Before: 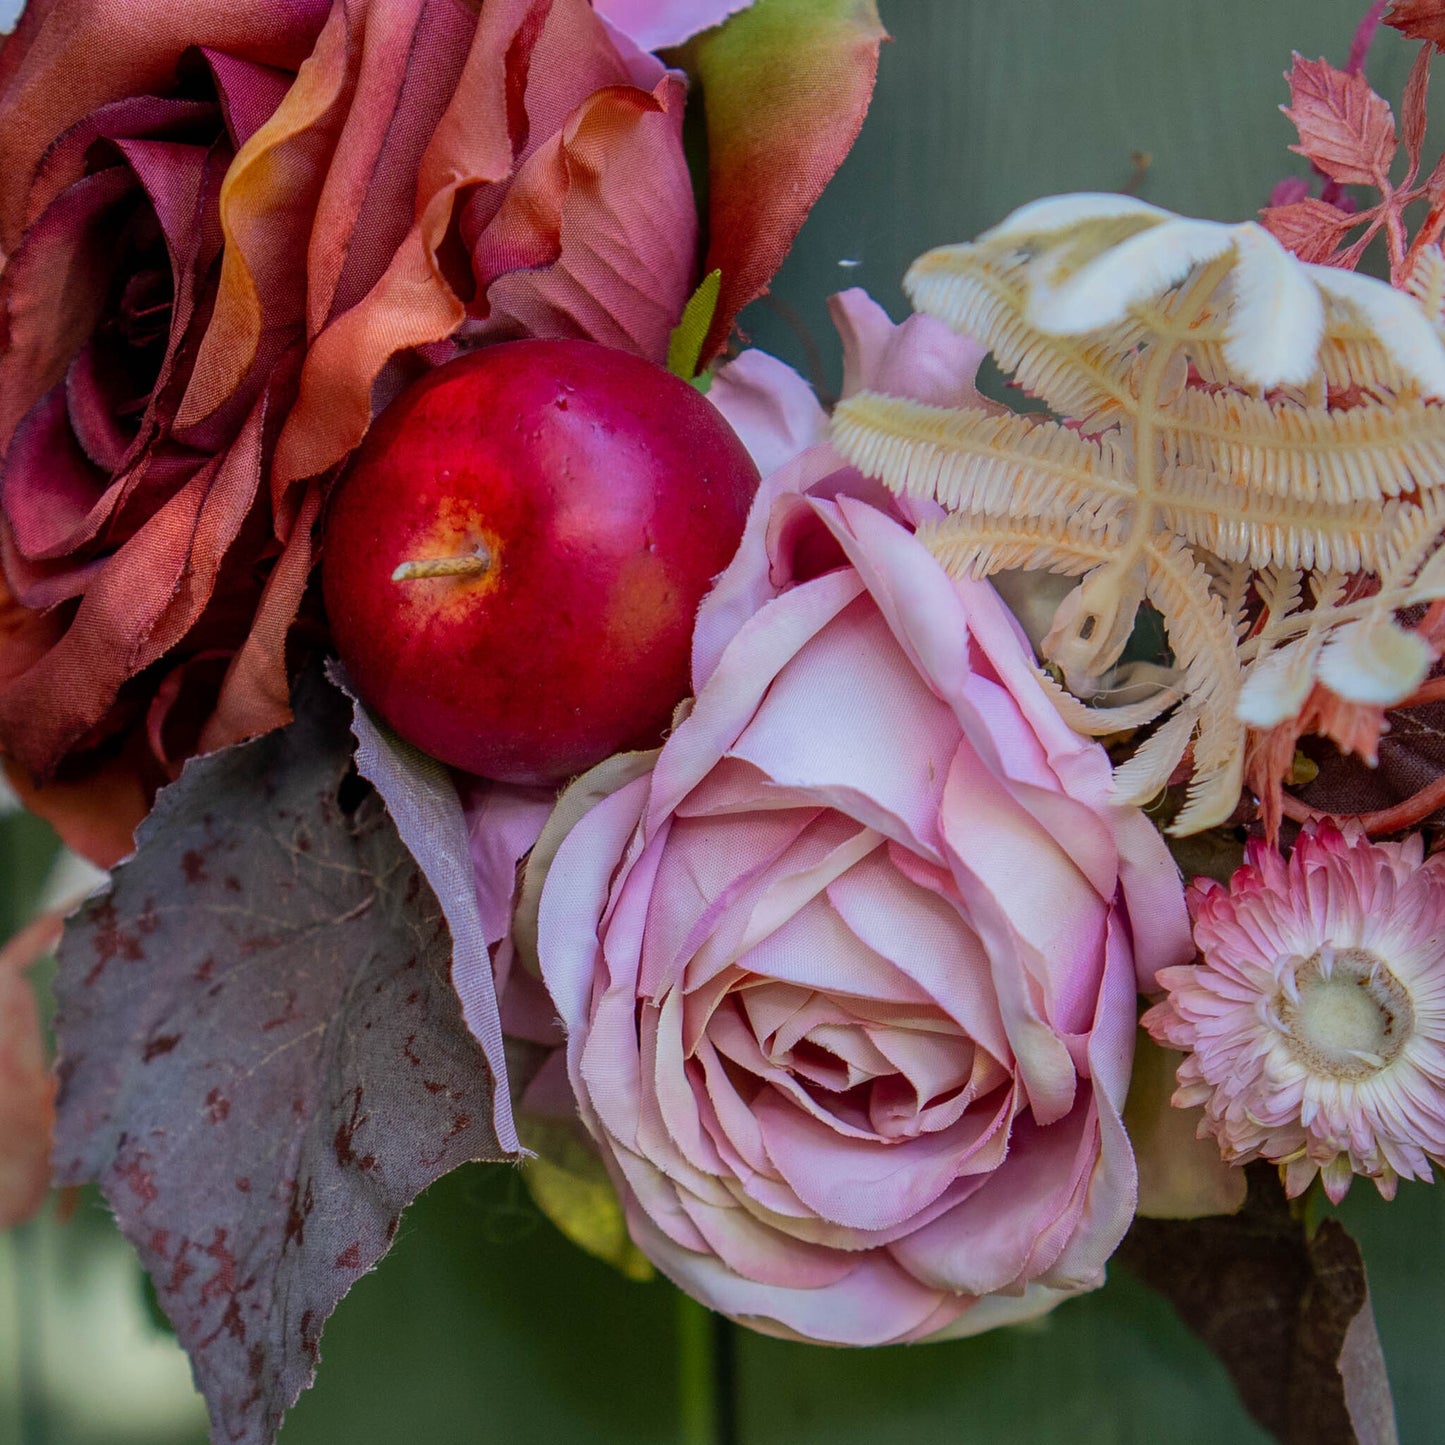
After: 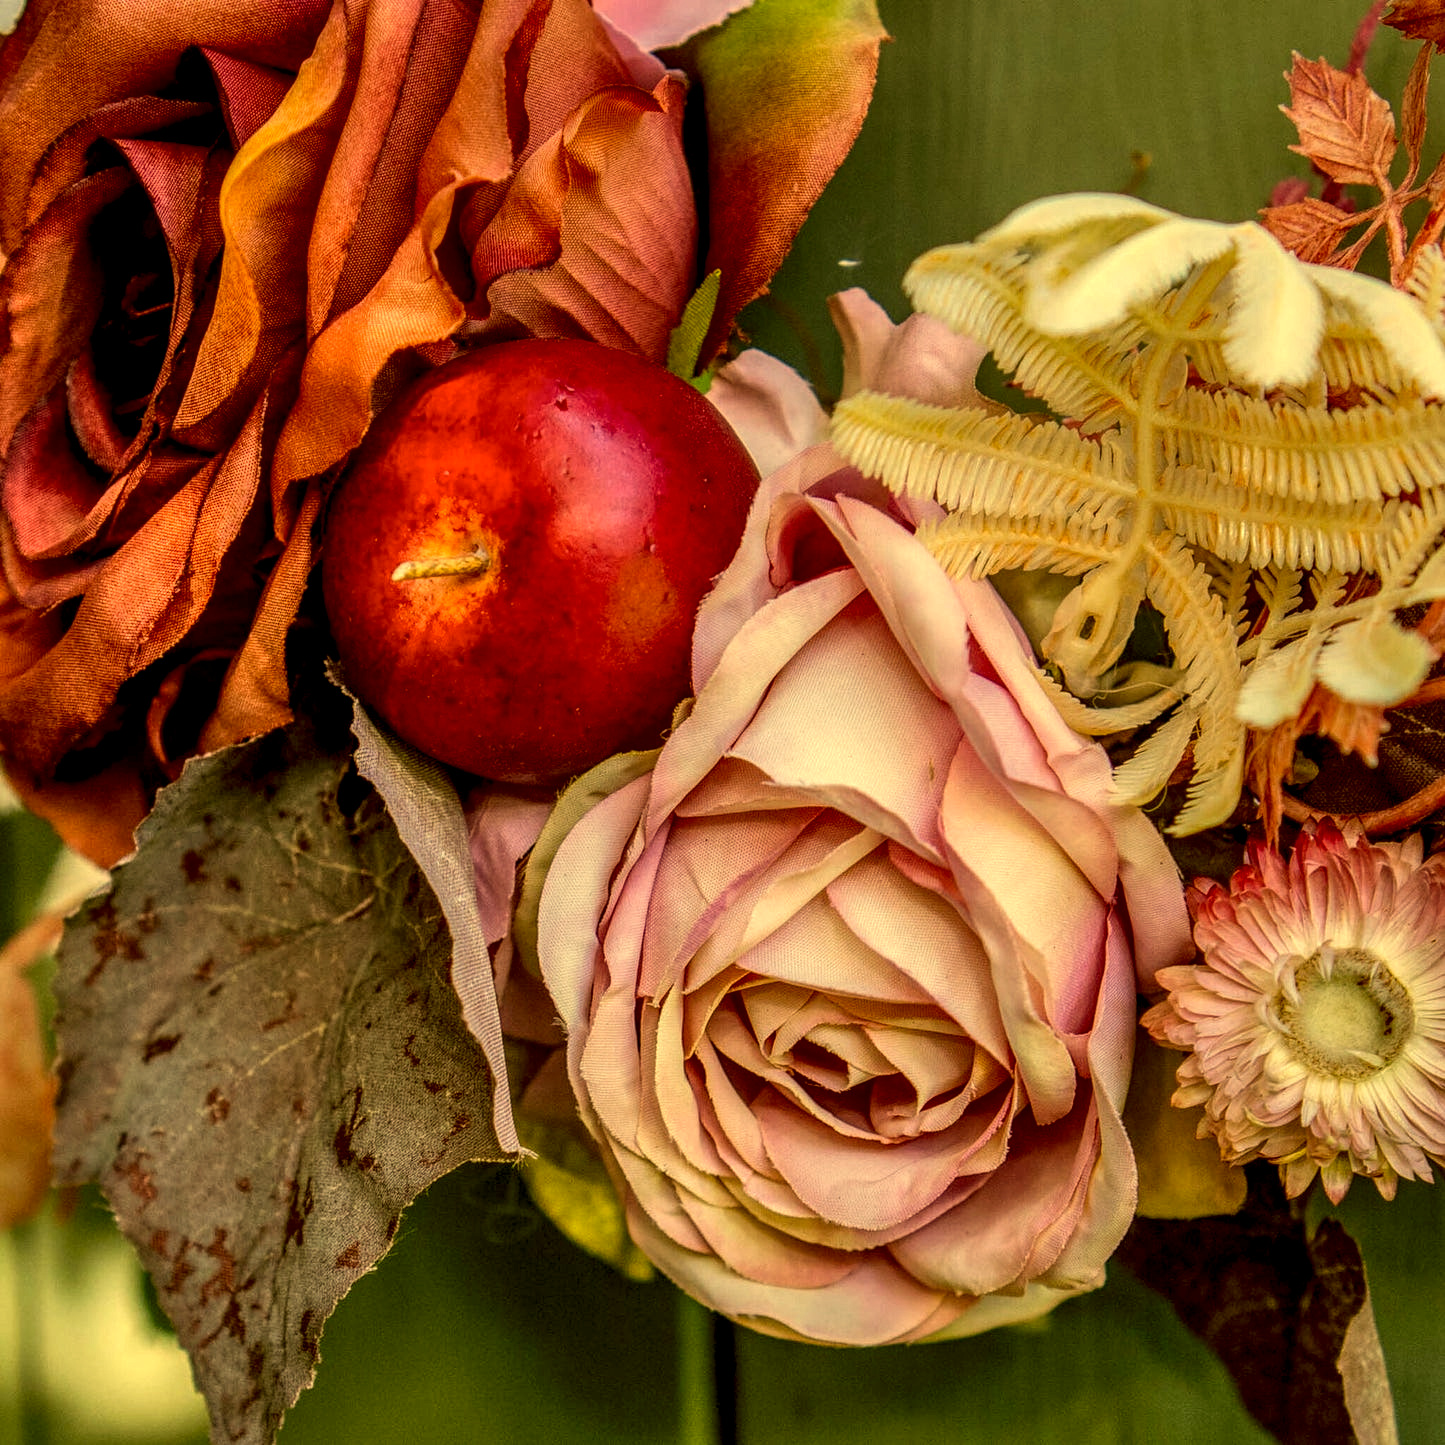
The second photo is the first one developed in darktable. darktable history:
white balance: red 1.138, green 0.996, blue 0.812
local contrast: highlights 0%, shadows 0%, detail 182%
color correction: highlights a* 0.162, highlights b* 29.53, shadows a* -0.162, shadows b* 21.09
shadows and highlights: shadows 53, soften with gaussian
